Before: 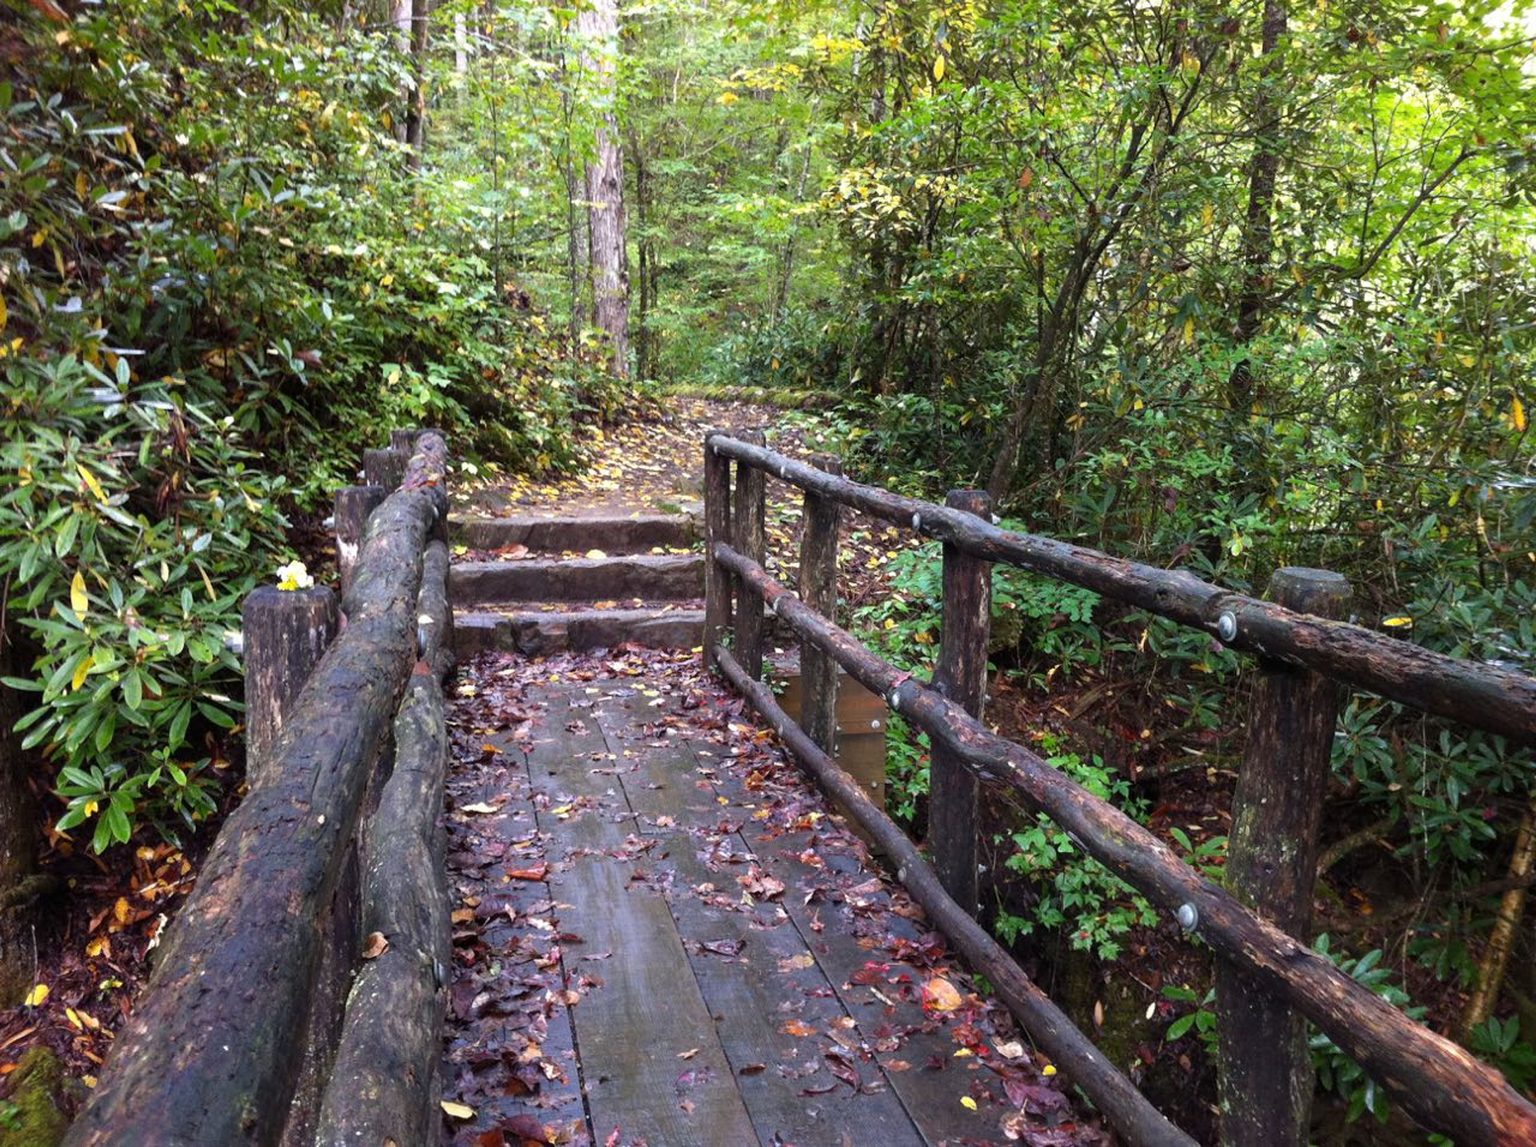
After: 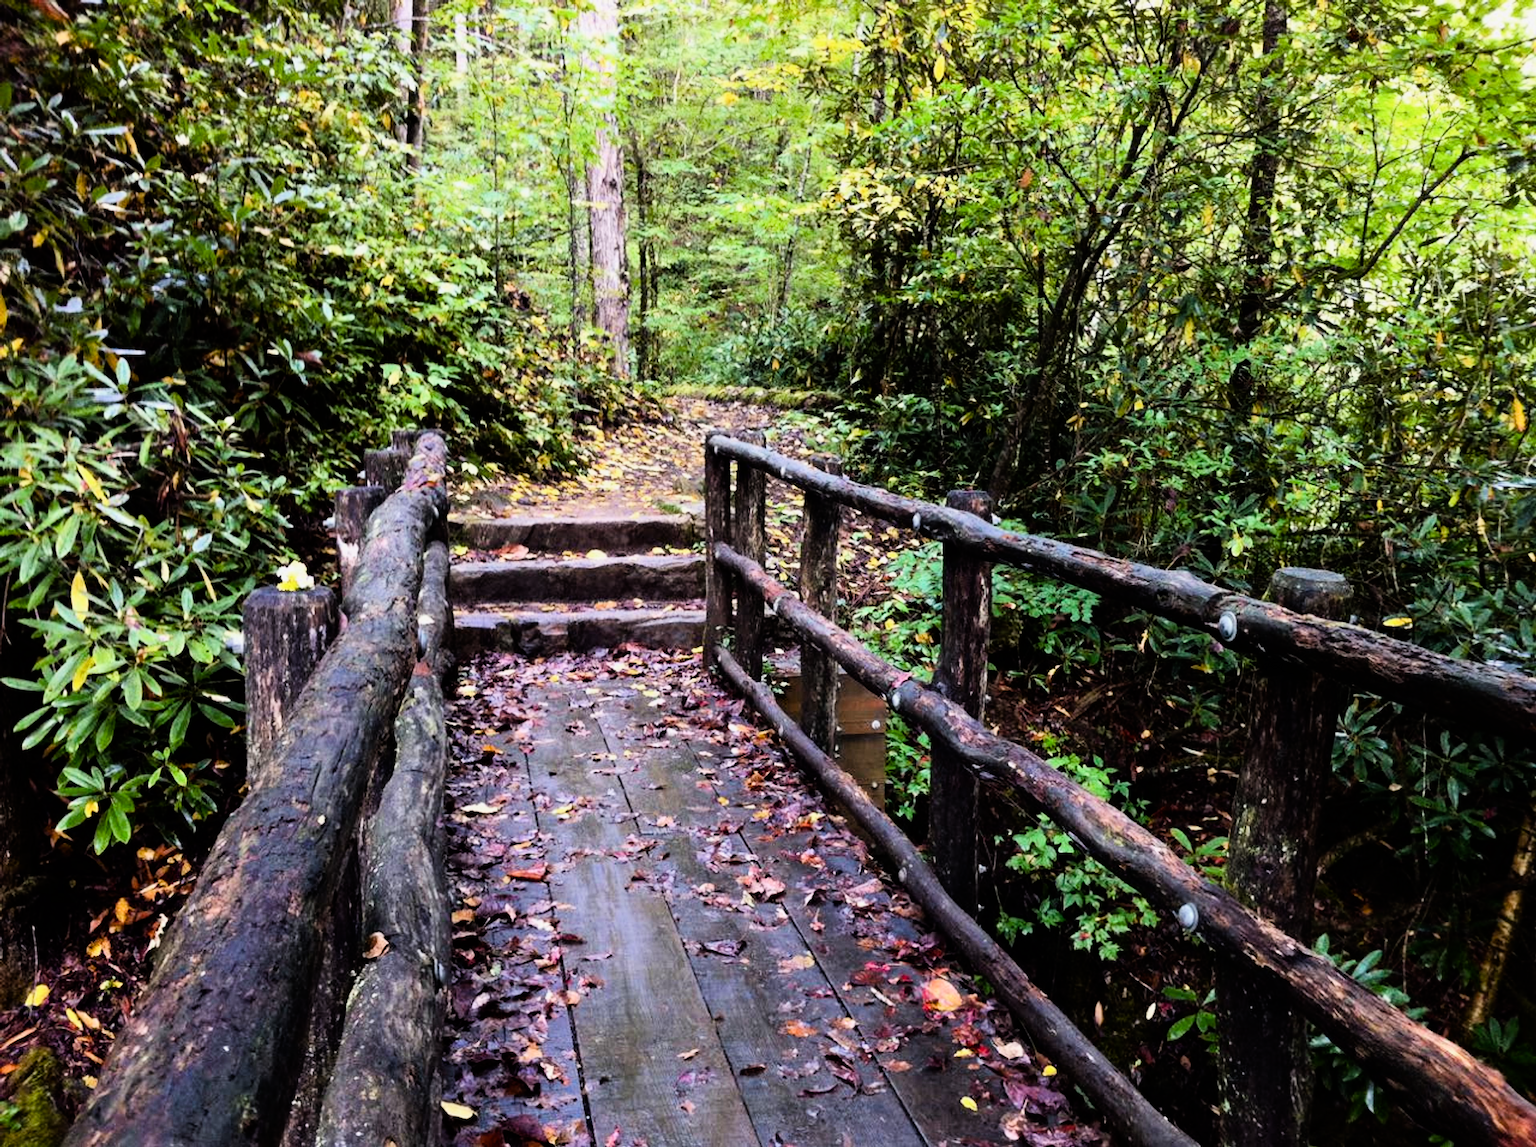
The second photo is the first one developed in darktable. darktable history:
filmic rgb: threshold 3 EV, hardness 4.17, latitude 50%, contrast 1.1, preserve chrominance max RGB, color science v6 (2022), contrast in shadows safe, contrast in highlights safe, enable highlight reconstruction true
color balance rgb: shadows lift › luminance -20%, power › hue 72.24°, highlights gain › luminance 15%, global offset › hue 171.6°, perceptual saturation grading › highlights -15%, perceptual saturation grading › shadows 25%, global vibrance 30%, contrast 10%
tone equalizer: -8 EV -0.417 EV, -7 EV -0.389 EV, -6 EV -0.333 EV, -5 EV -0.222 EV, -3 EV 0.222 EV, -2 EV 0.333 EV, -1 EV 0.389 EV, +0 EV 0.417 EV, edges refinement/feathering 500, mask exposure compensation -1.57 EV, preserve details no
